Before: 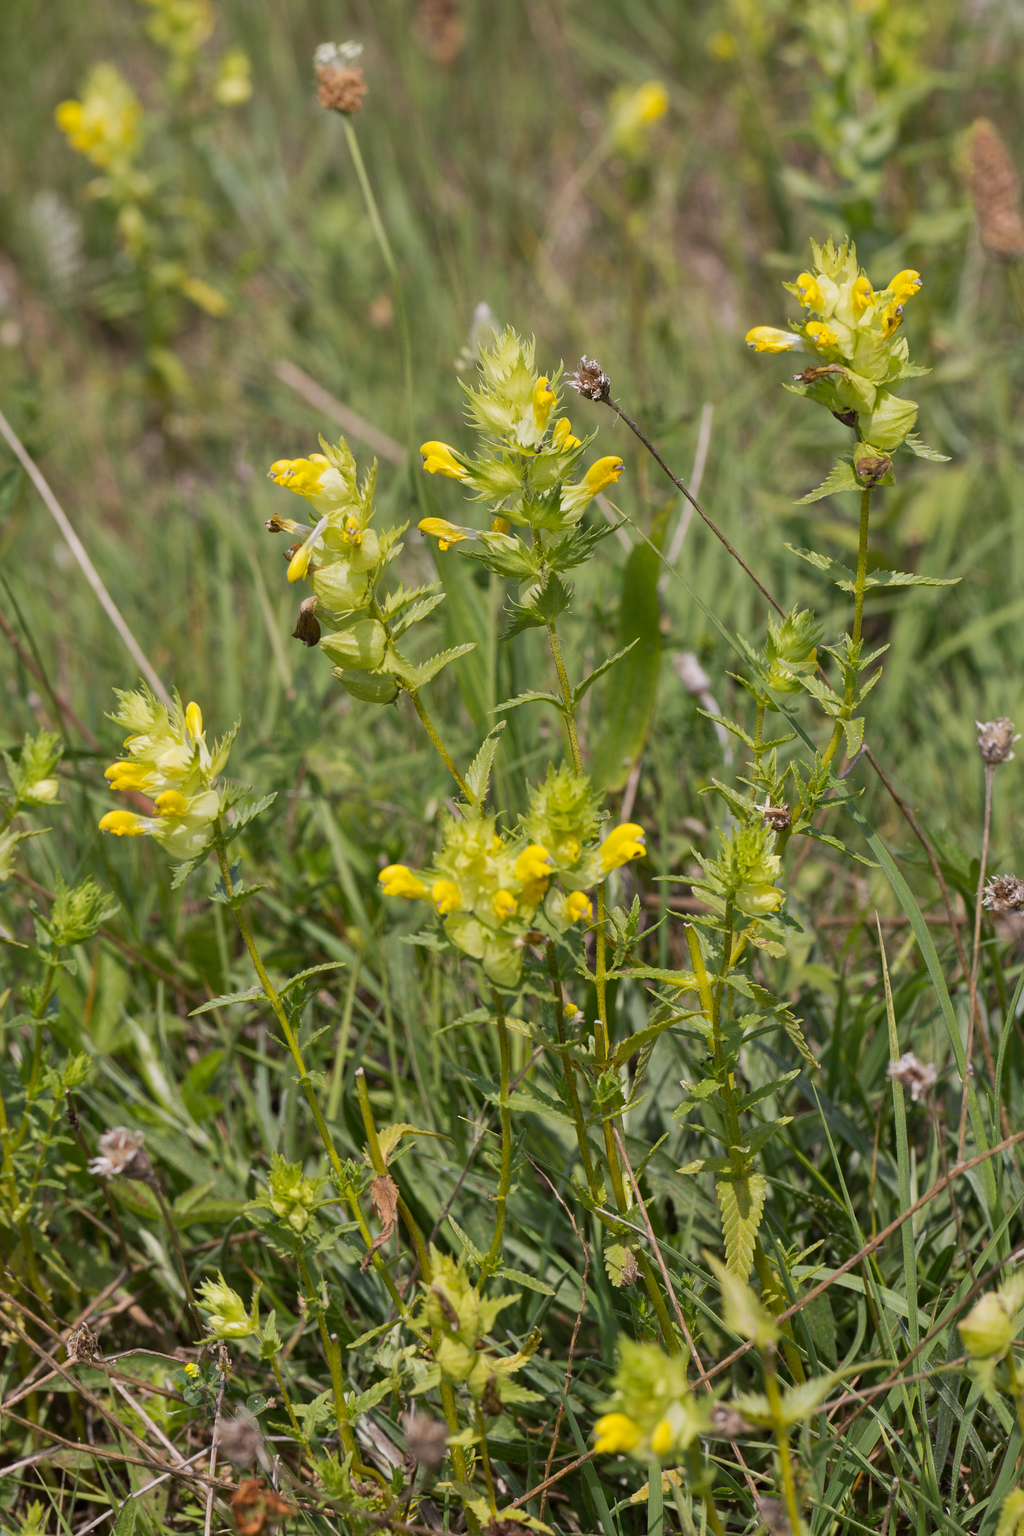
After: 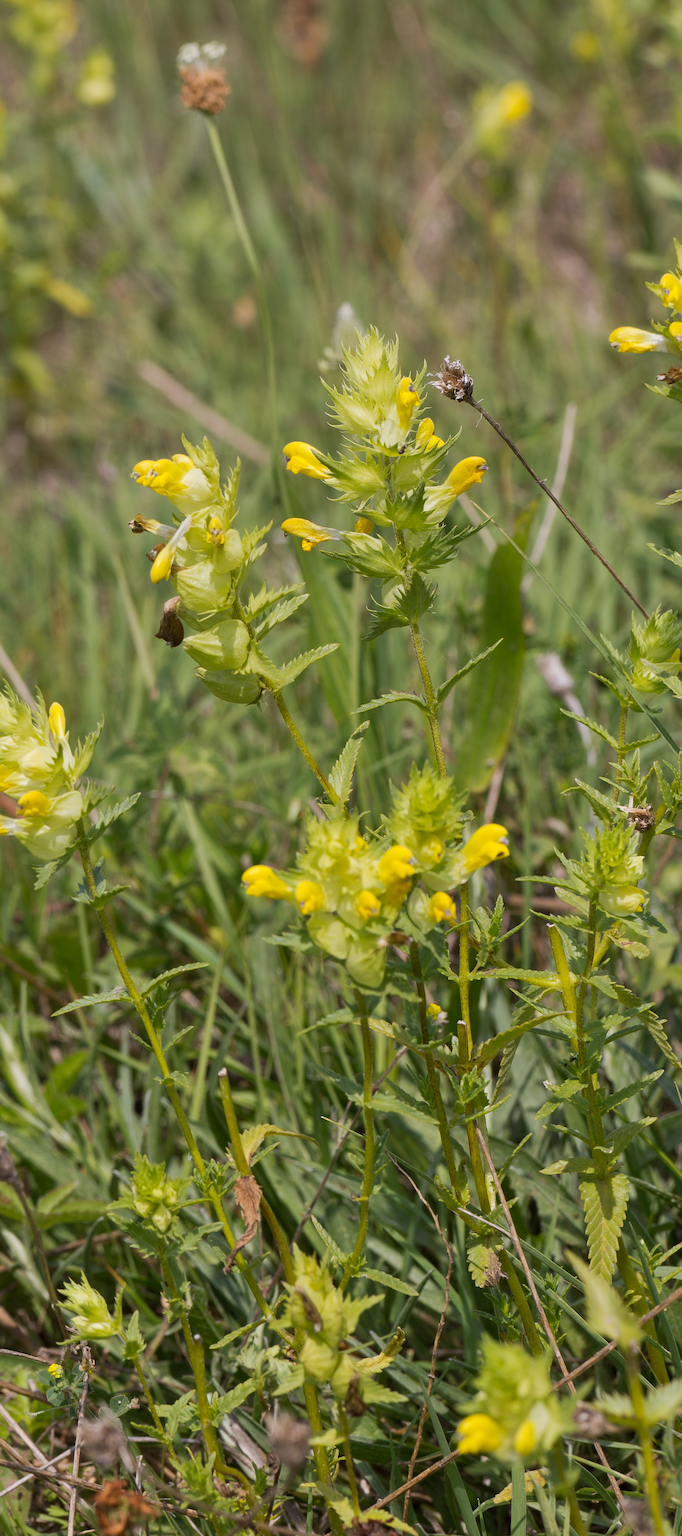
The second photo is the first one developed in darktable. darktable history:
crop and rotate: left 13.415%, right 19.909%
